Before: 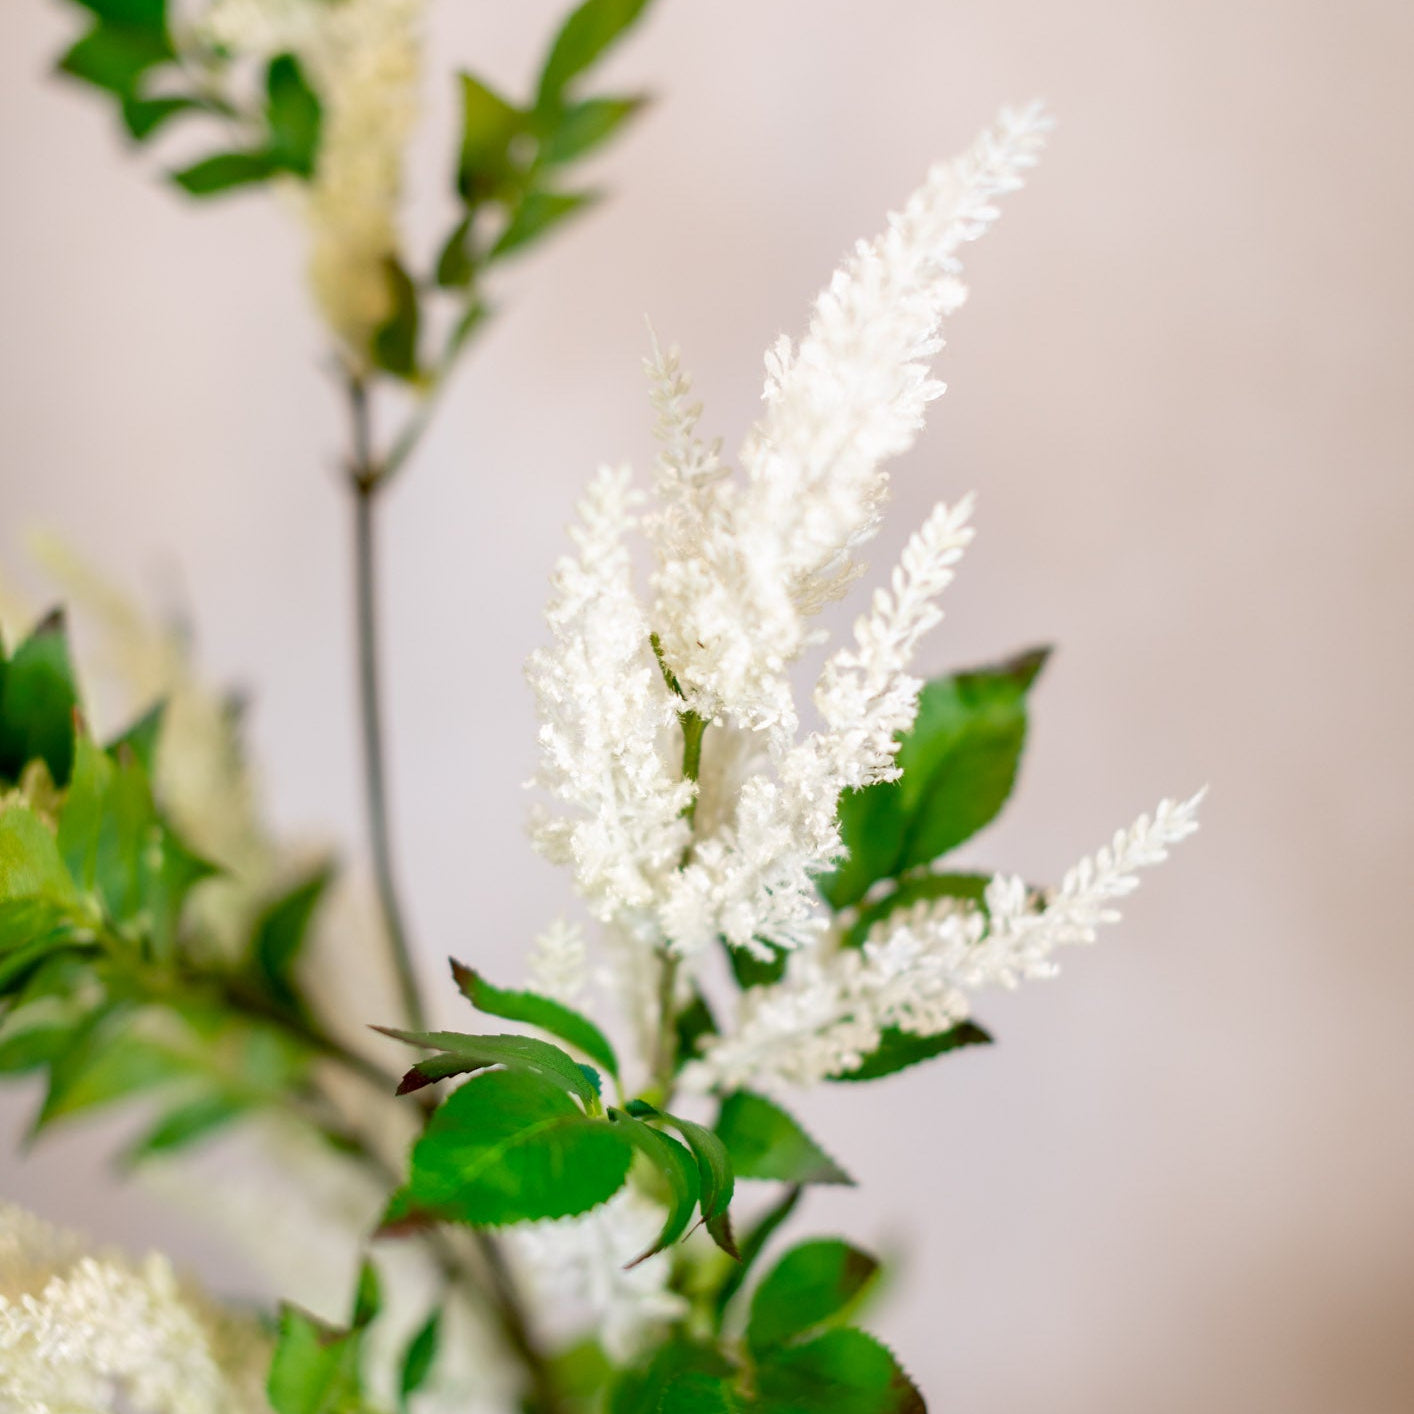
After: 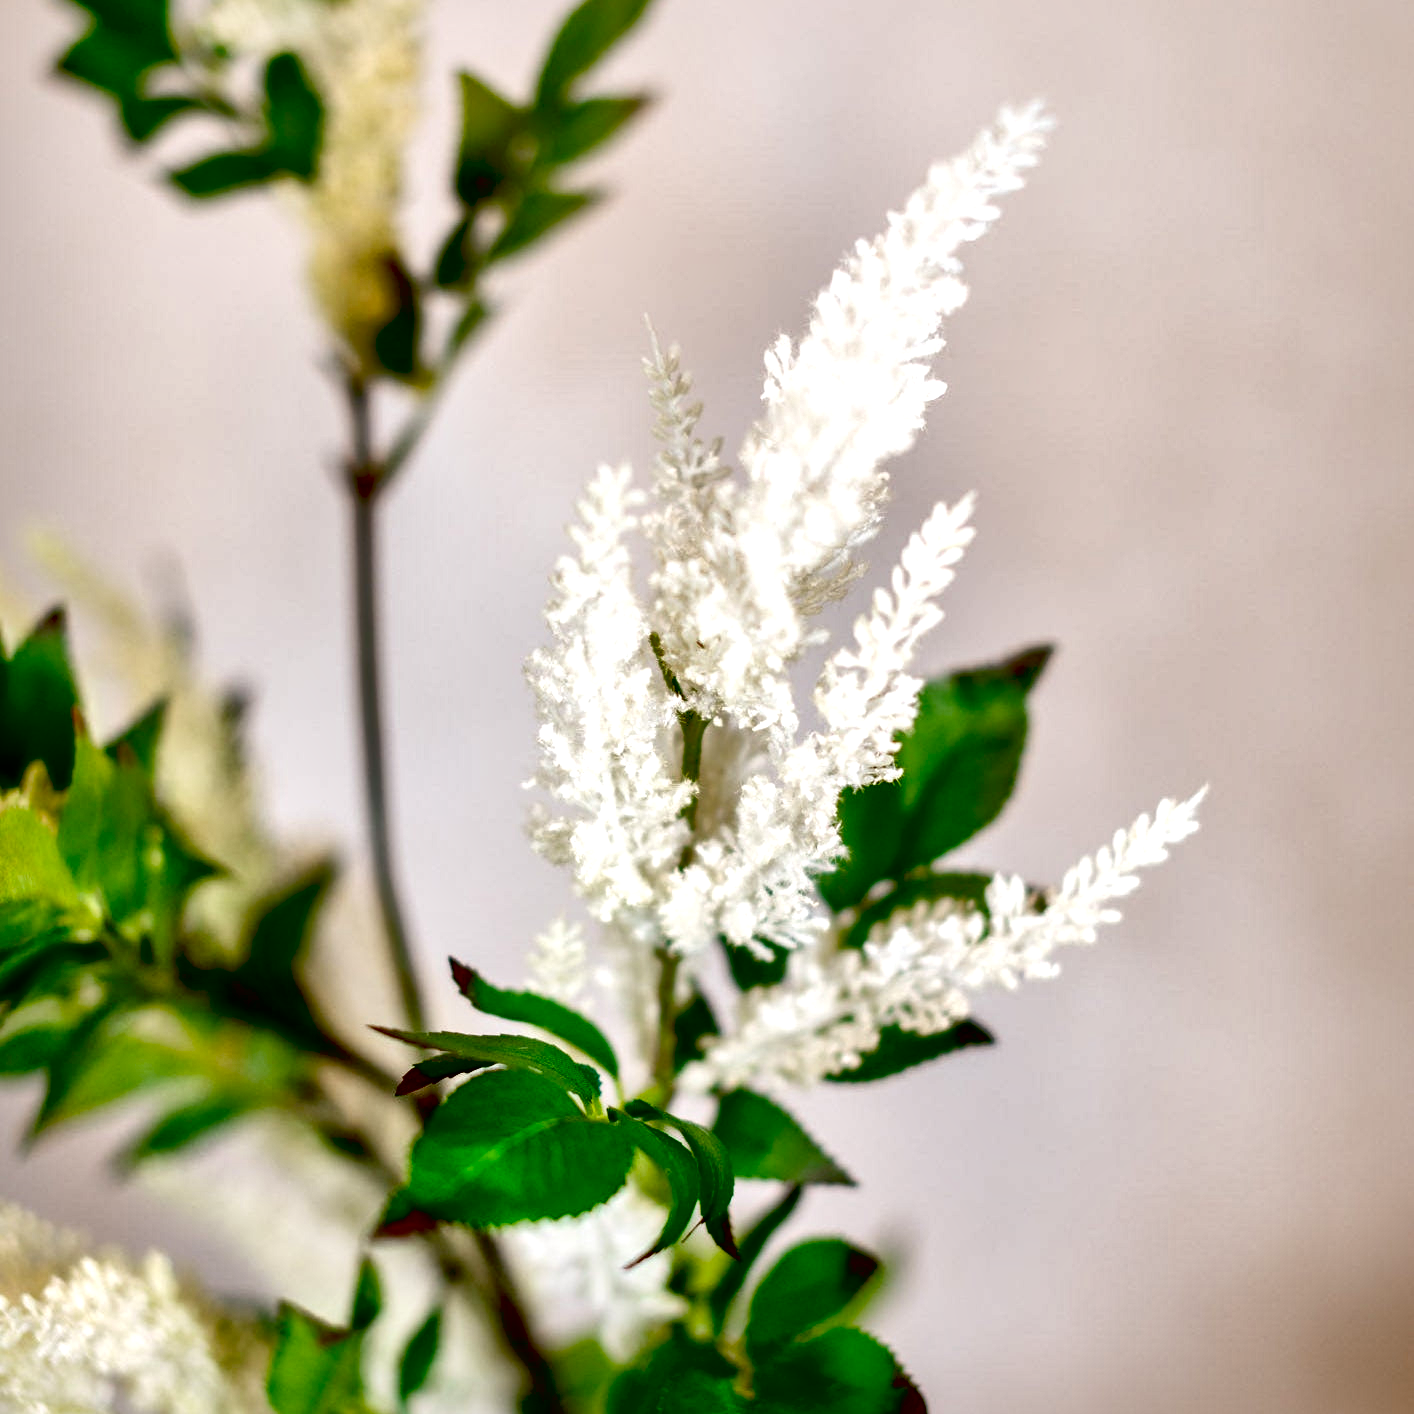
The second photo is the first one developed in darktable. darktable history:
exposure: black level correction 0.056, compensate highlight preservation false
local contrast: mode bilateral grid, contrast 44, coarseness 69, detail 214%, midtone range 0.2
